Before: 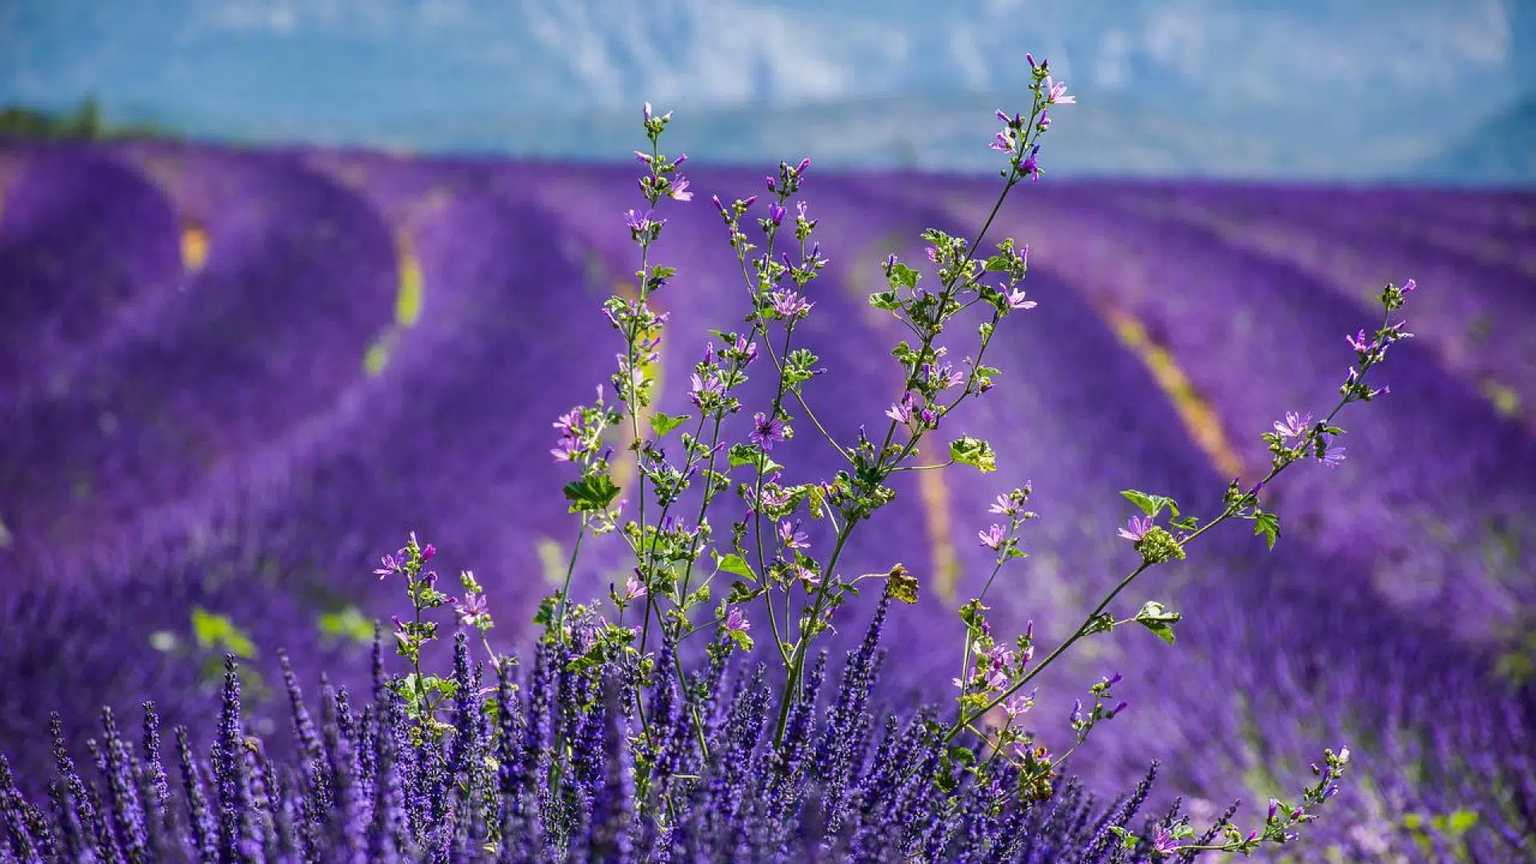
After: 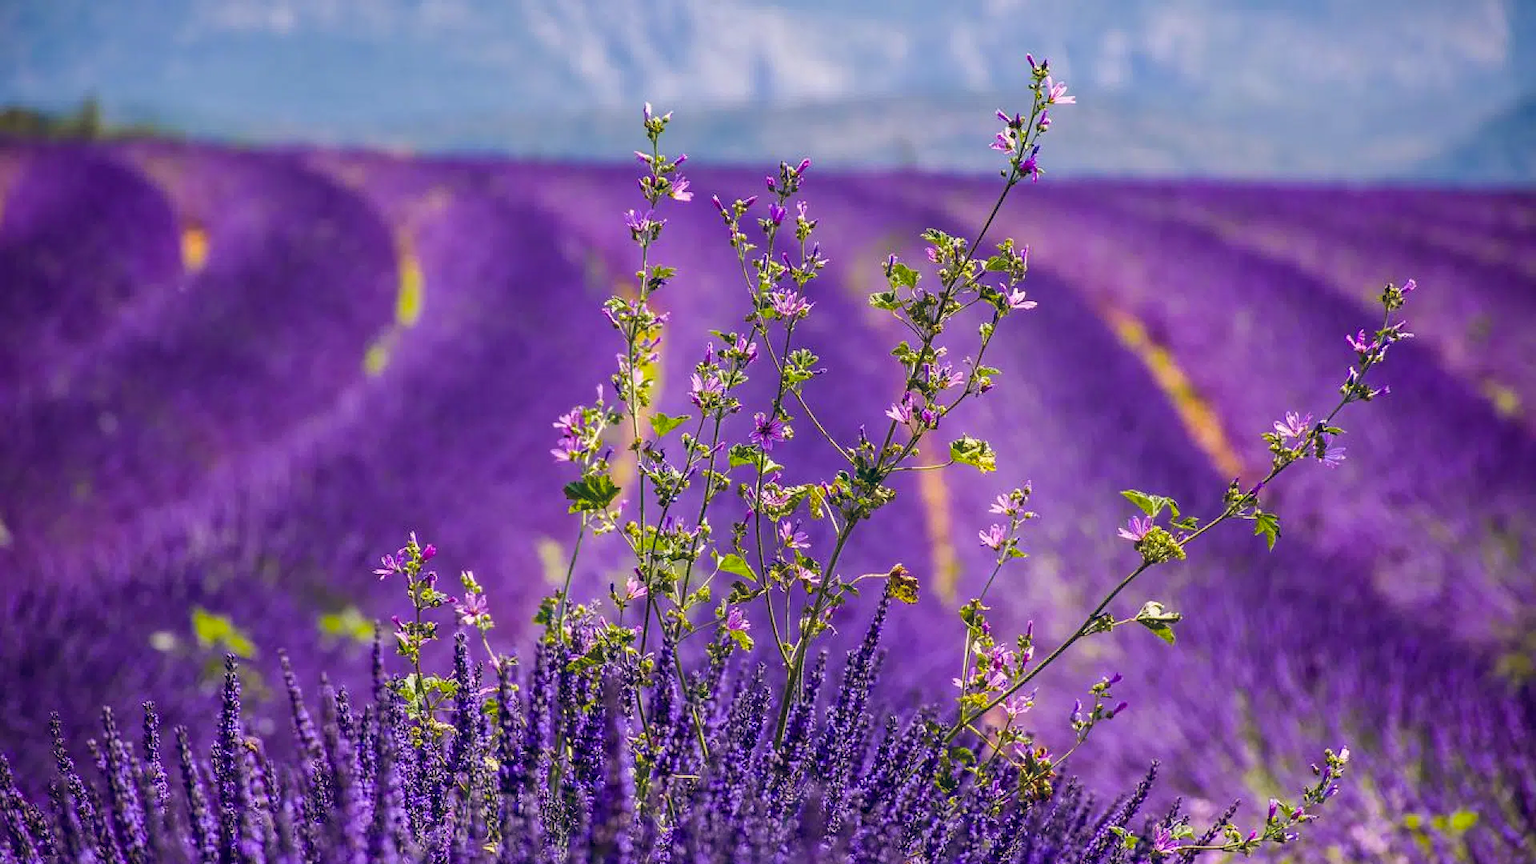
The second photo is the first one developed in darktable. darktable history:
color balance rgb: shadows lift › hue 87.51°, highlights gain › chroma 1.35%, highlights gain › hue 55.1°, global offset › chroma 0.13%, global offset › hue 253.66°, perceptual saturation grading › global saturation 16.38%
rgb levels: mode RGB, independent channels, levels [[0, 0.474, 1], [0, 0.5, 1], [0, 0.5, 1]]
